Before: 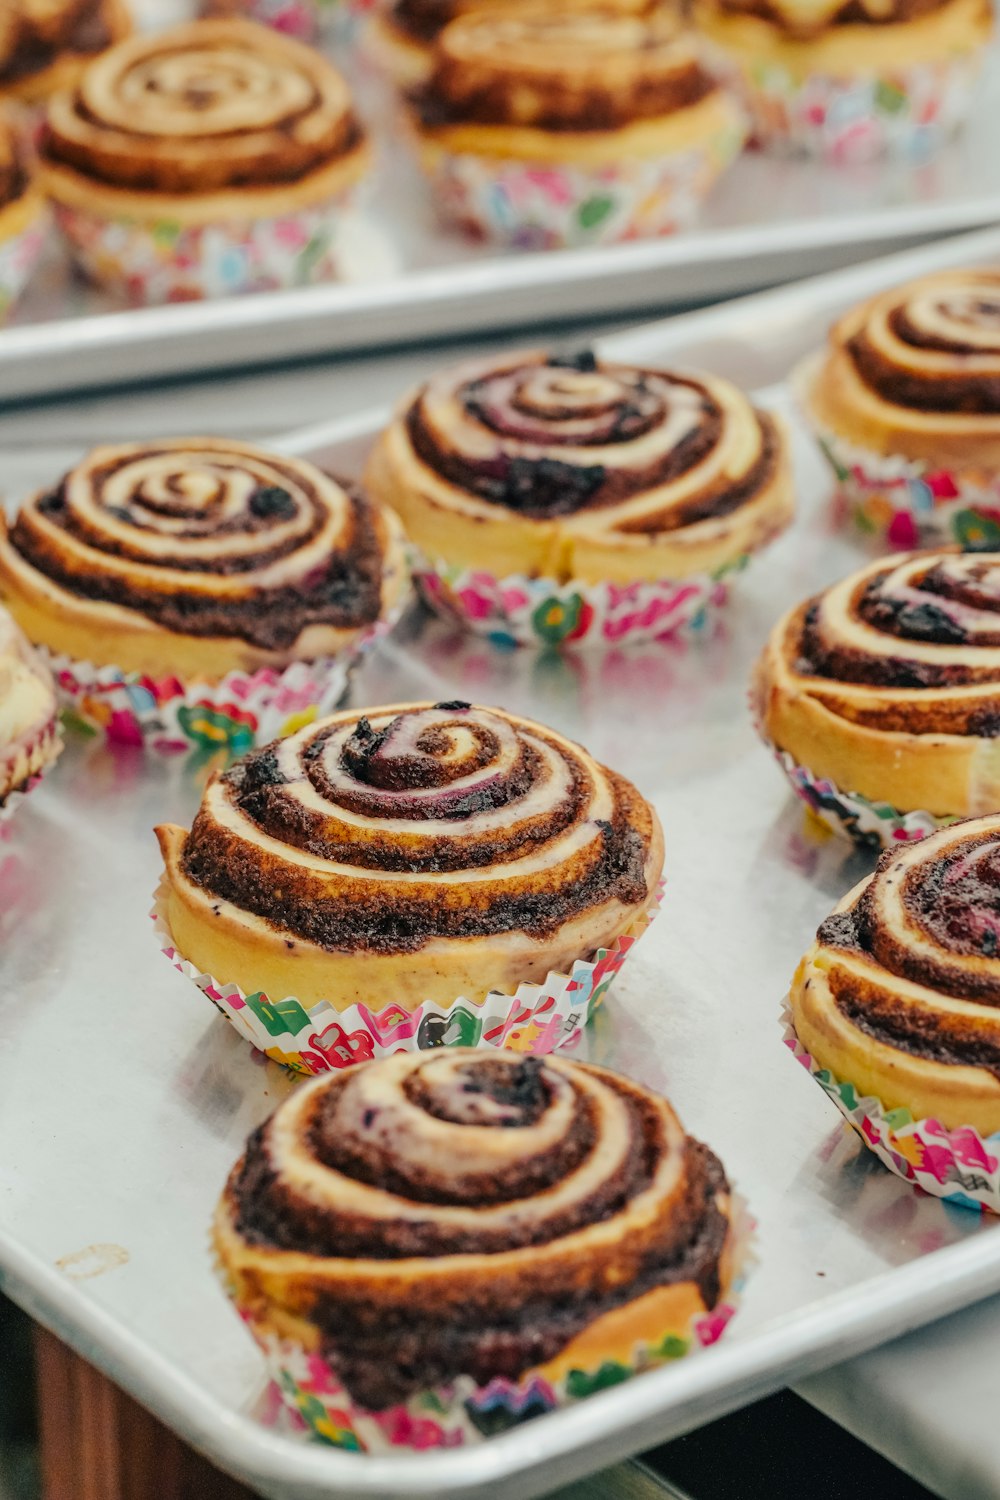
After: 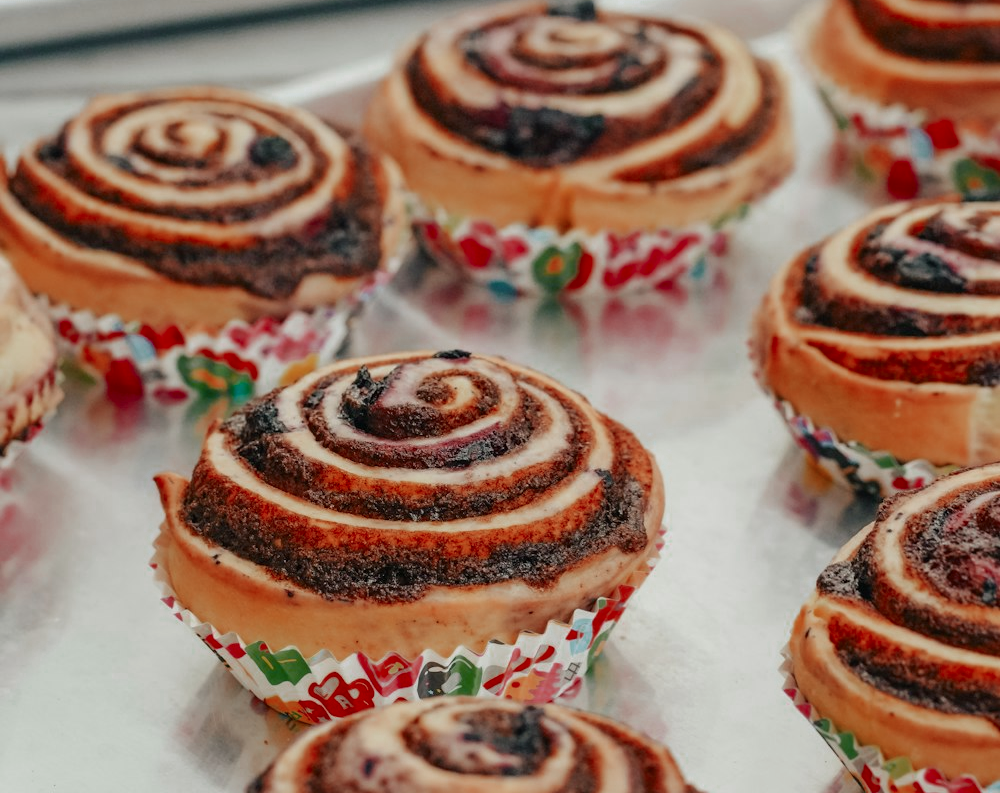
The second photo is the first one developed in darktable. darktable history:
crop and rotate: top 23.436%, bottom 23.659%
color zones: curves: ch0 [(0, 0.299) (0.25, 0.383) (0.456, 0.352) (0.736, 0.571)]; ch1 [(0, 0.63) (0.151, 0.568) (0.254, 0.416) (0.47, 0.558) (0.732, 0.37) (0.909, 0.492)]; ch2 [(0.004, 0.604) (0.158, 0.443) (0.257, 0.403) (0.761, 0.468)]
